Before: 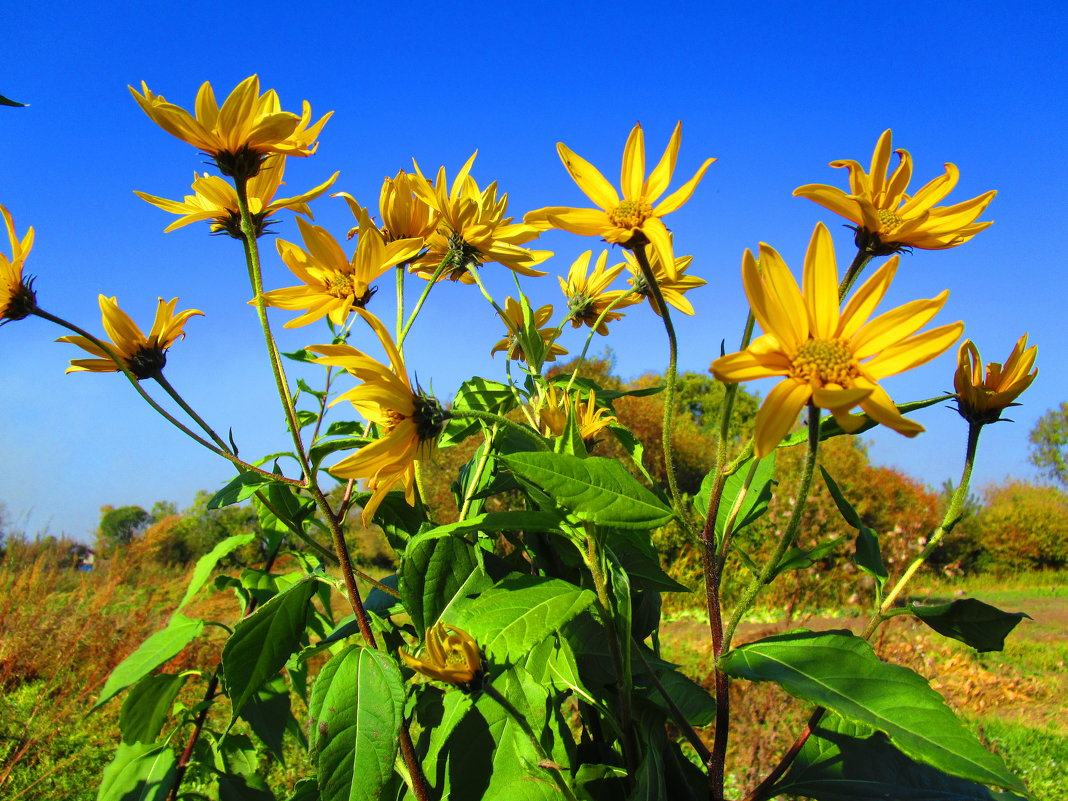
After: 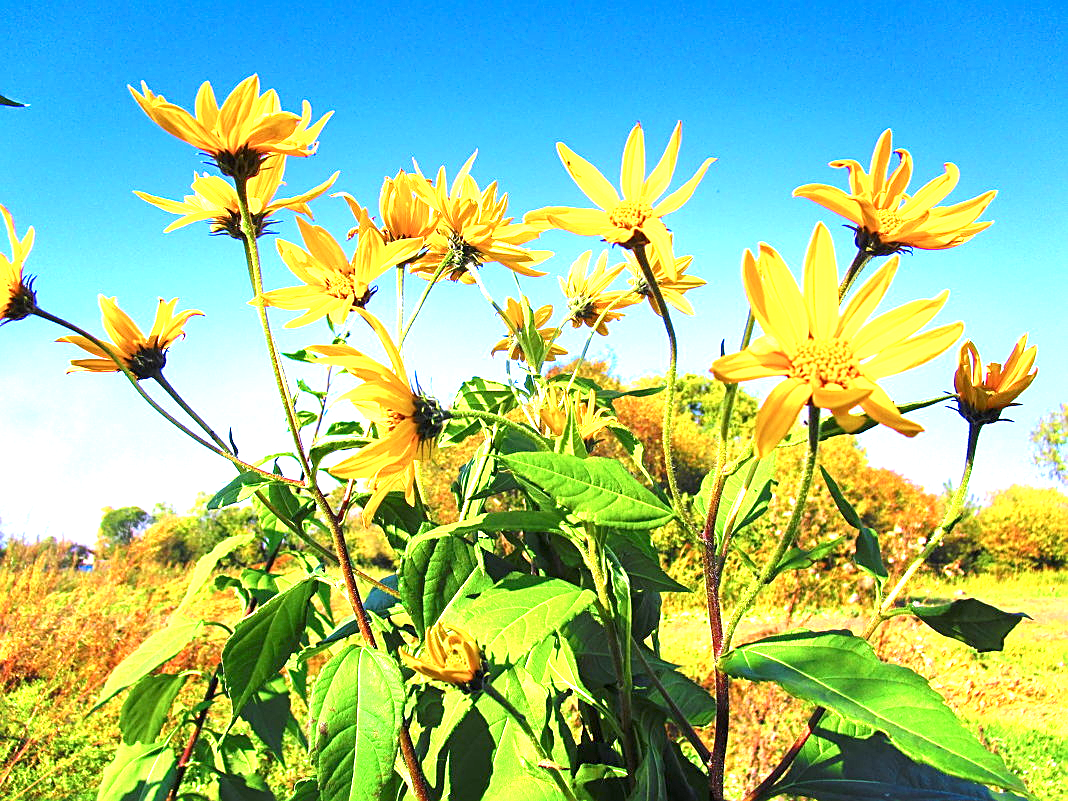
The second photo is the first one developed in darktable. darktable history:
exposure: black level correction 0.001, exposure 1.822 EV, compensate exposure bias true, compensate highlight preservation false
sharpen: on, module defaults
color calibration: illuminant as shot in camera, x 0.358, y 0.373, temperature 4628.91 K
white balance: red 1.066, blue 1.119
